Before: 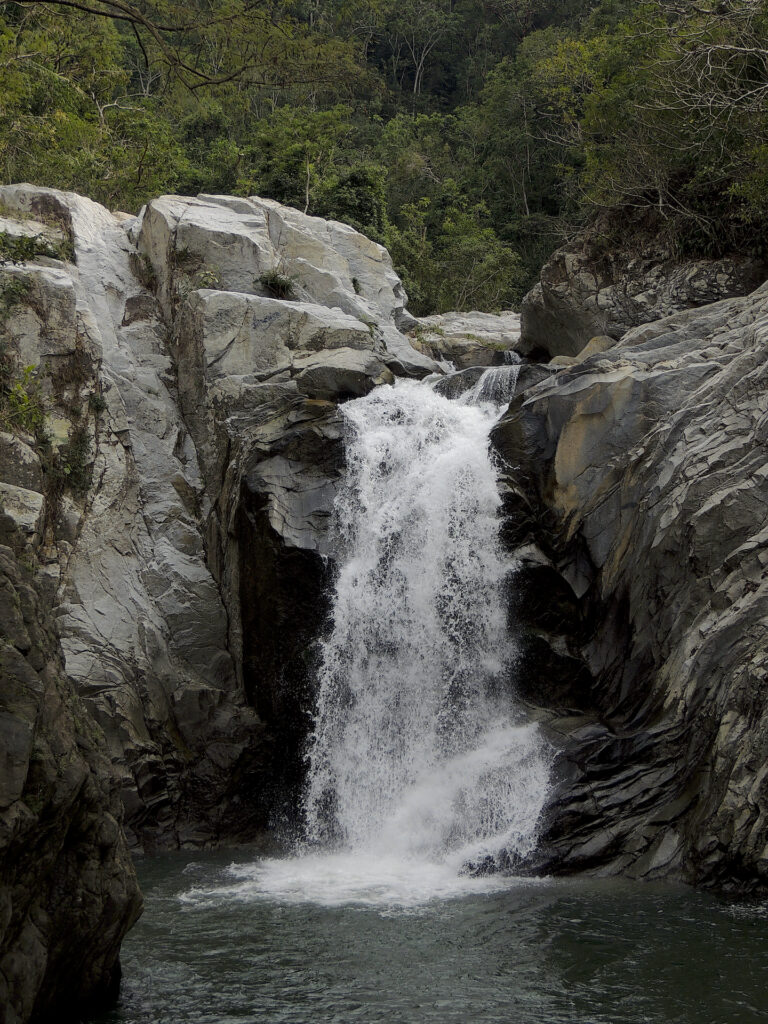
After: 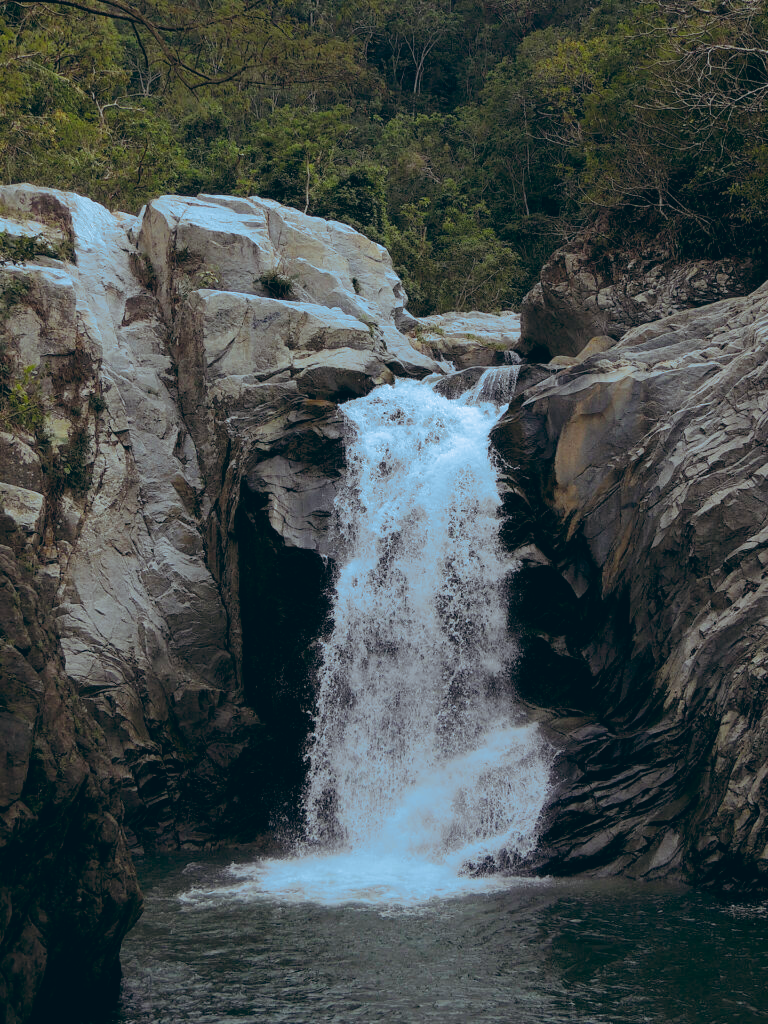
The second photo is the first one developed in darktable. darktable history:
split-toning: shadows › hue 351.18°, shadows › saturation 0.86, highlights › hue 218.82°, highlights › saturation 0.73, balance -19.167
color balance: lift [1.003, 0.993, 1.001, 1.007], gamma [1.018, 1.072, 0.959, 0.928], gain [0.974, 0.873, 1.031, 1.127]
